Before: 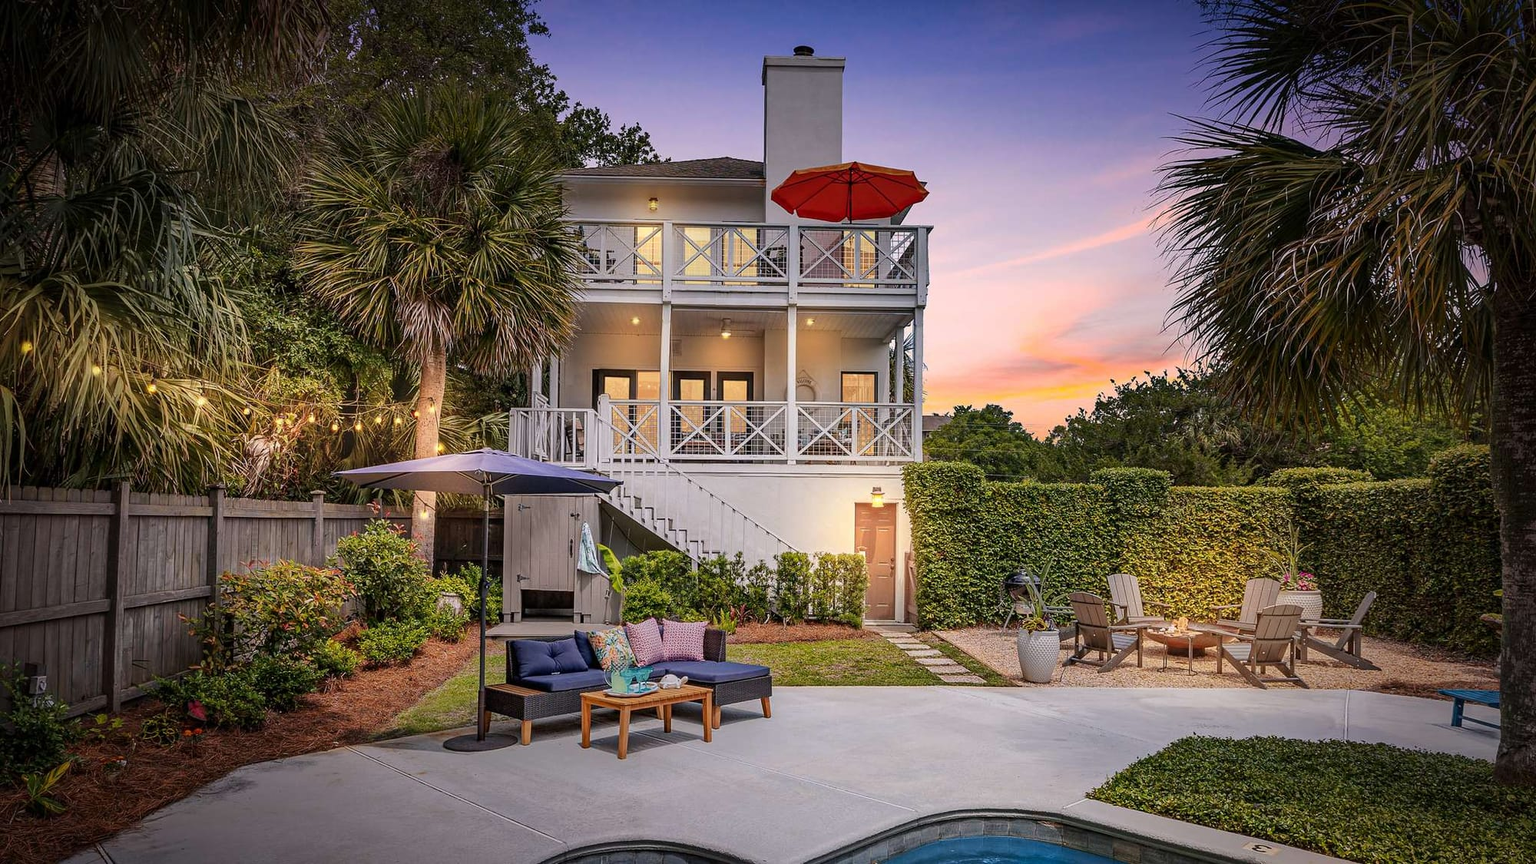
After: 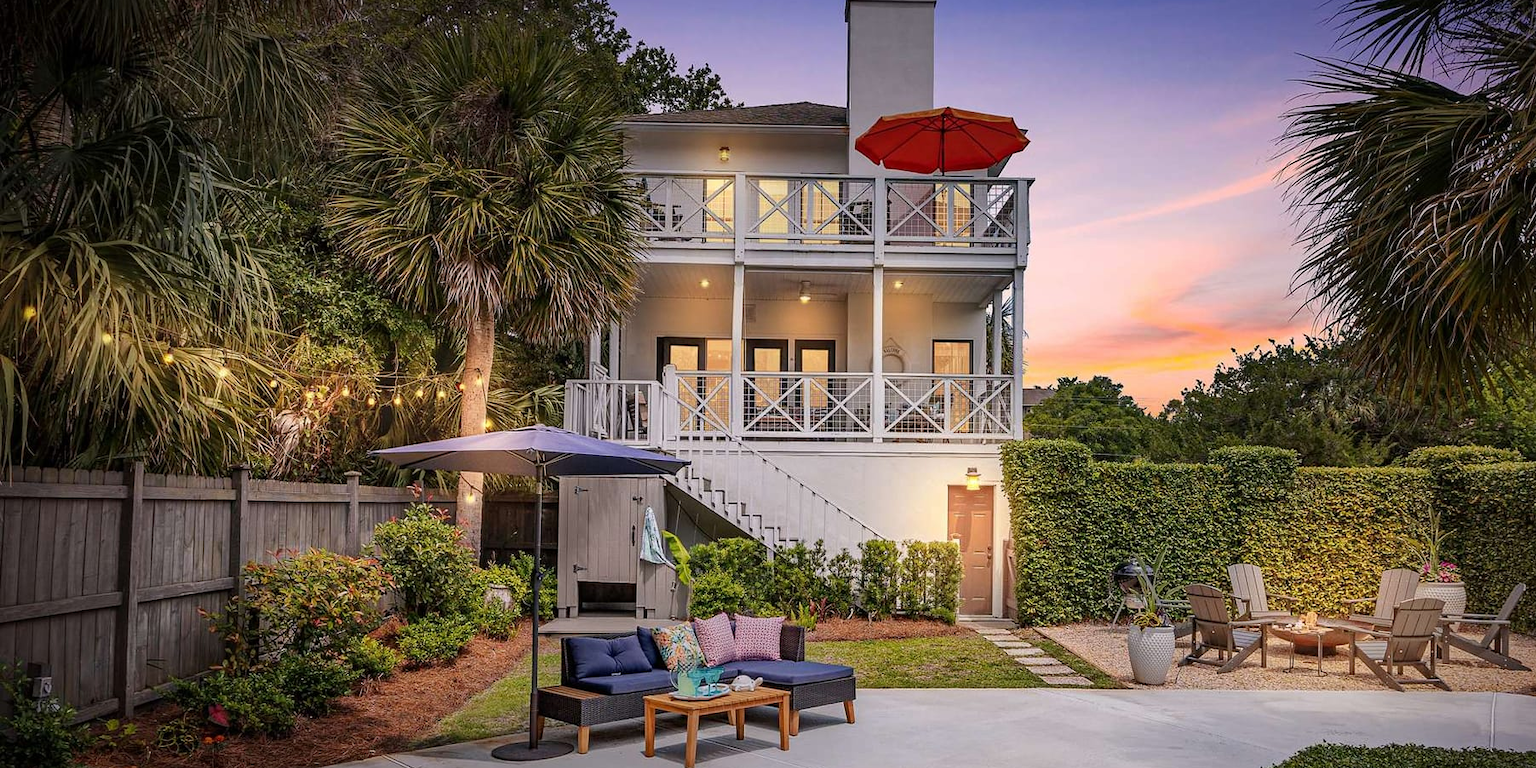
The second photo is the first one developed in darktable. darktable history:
crop: top 7.557%, right 9.794%, bottom 11.943%
